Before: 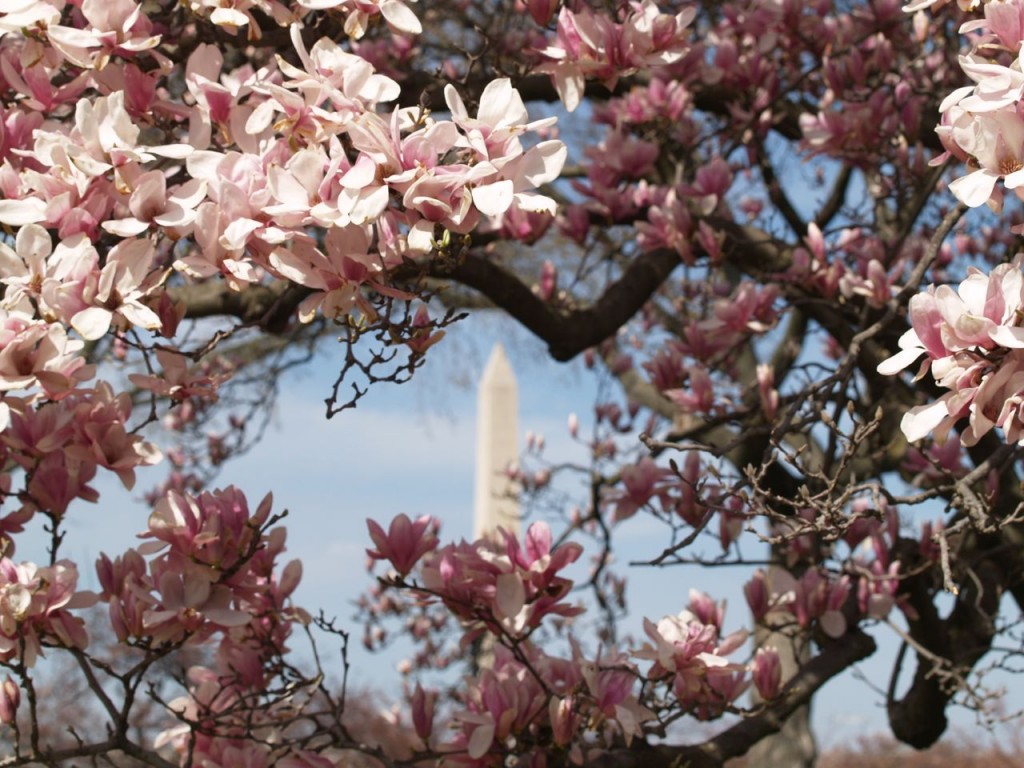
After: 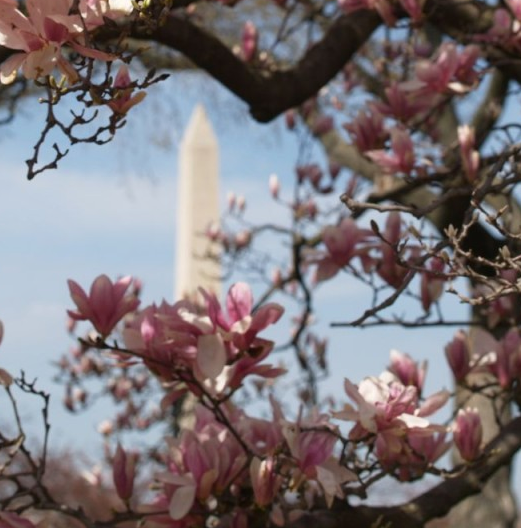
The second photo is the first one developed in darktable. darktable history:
sharpen: radius 2.883, amount 0.868, threshold 47.523
shadows and highlights: shadows -23.08, highlights 46.15, soften with gaussian
crop and rotate: left 29.237%, top 31.152%, right 19.807%
